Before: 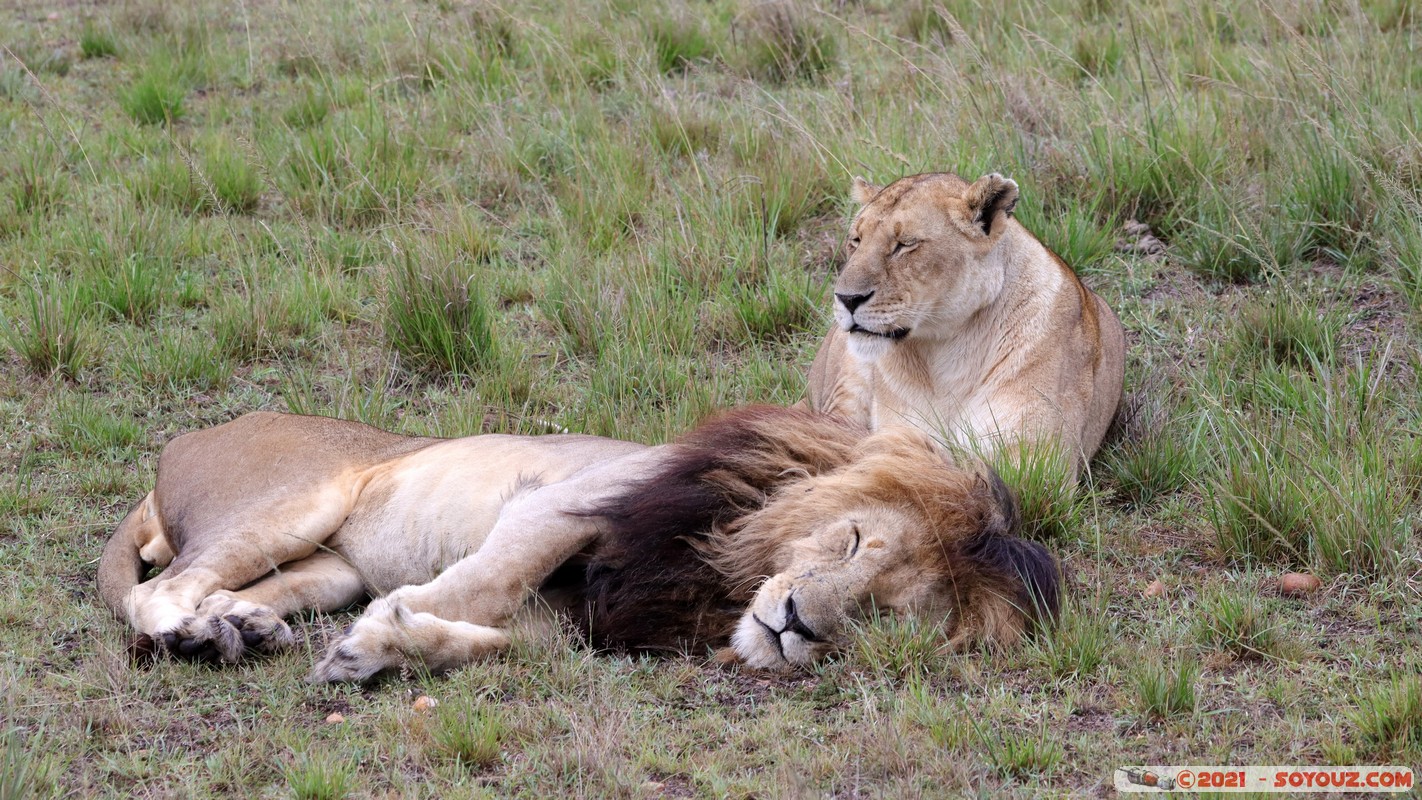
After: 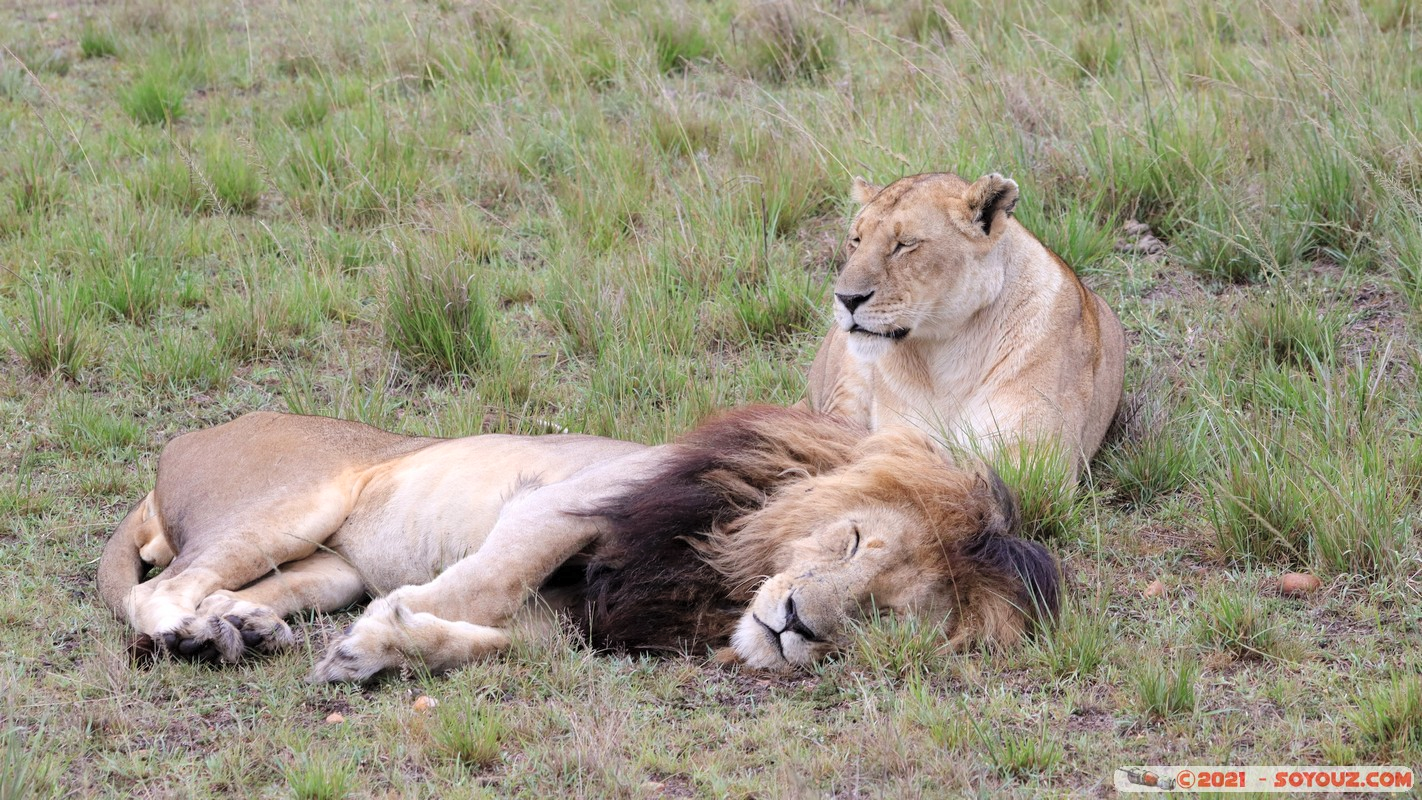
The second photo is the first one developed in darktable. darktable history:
contrast brightness saturation: brightness 0.128
